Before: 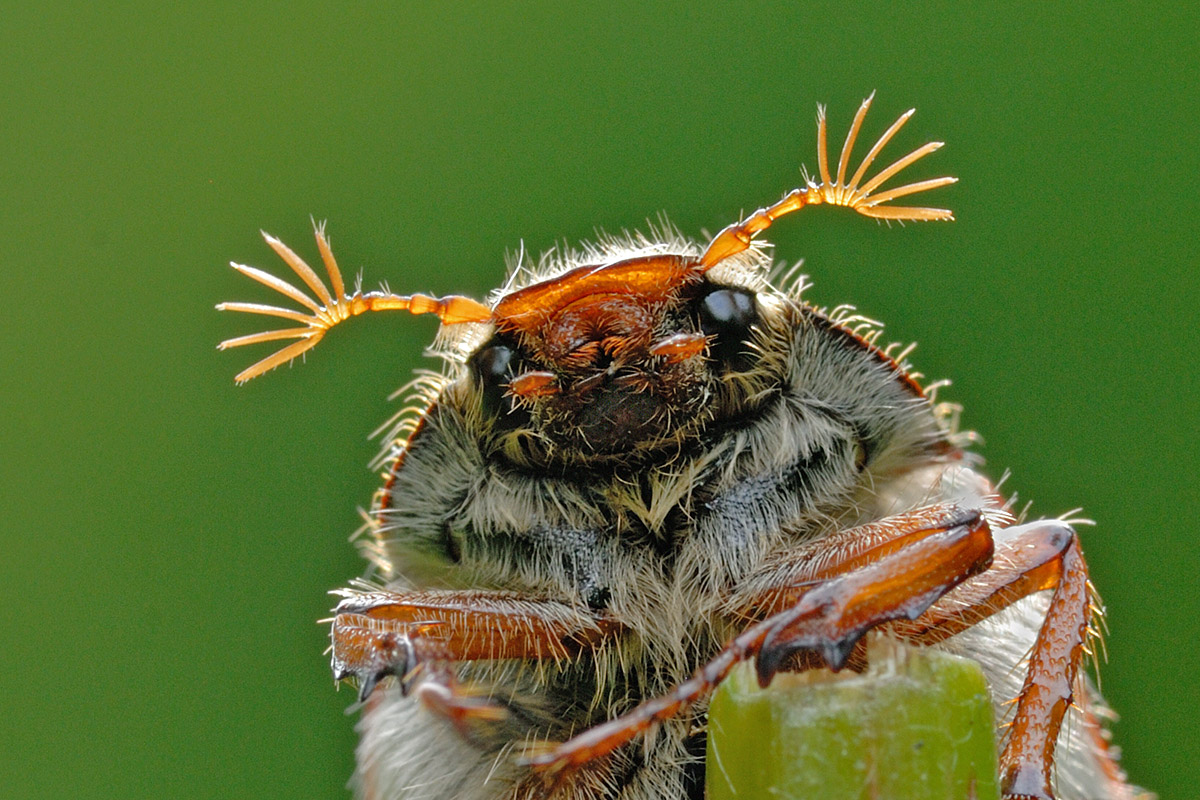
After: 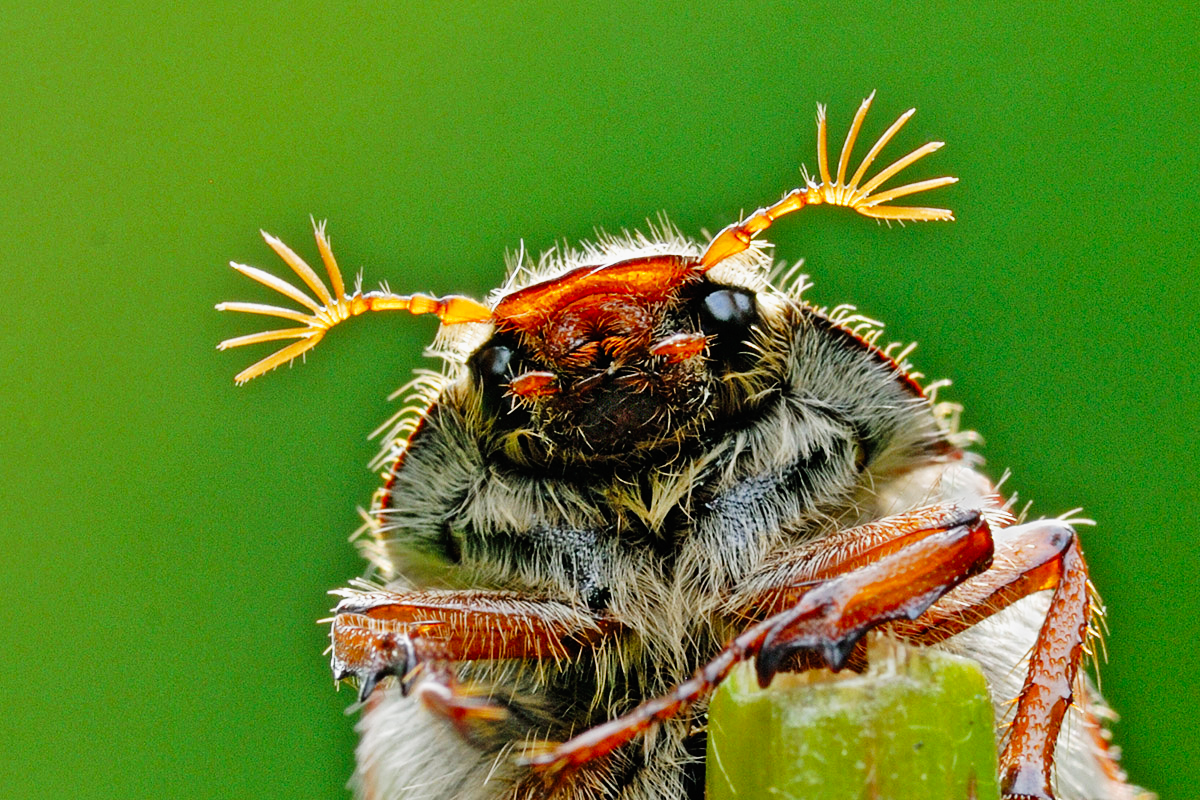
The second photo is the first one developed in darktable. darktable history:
exposure: black level correction 0, exposure -0.809 EV, compensate highlight preservation false
color zones: curves: ch0 [(0.25, 0.5) (0.463, 0.627) (0.484, 0.637) (0.75, 0.5)], mix 25.64%
base curve: curves: ch0 [(0, 0) (0.007, 0.004) (0.027, 0.03) (0.046, 0.07) (0.207, 0.54) (0.442, 0.872) (0.673, 0.972) (1, 1)], preserve colors none
